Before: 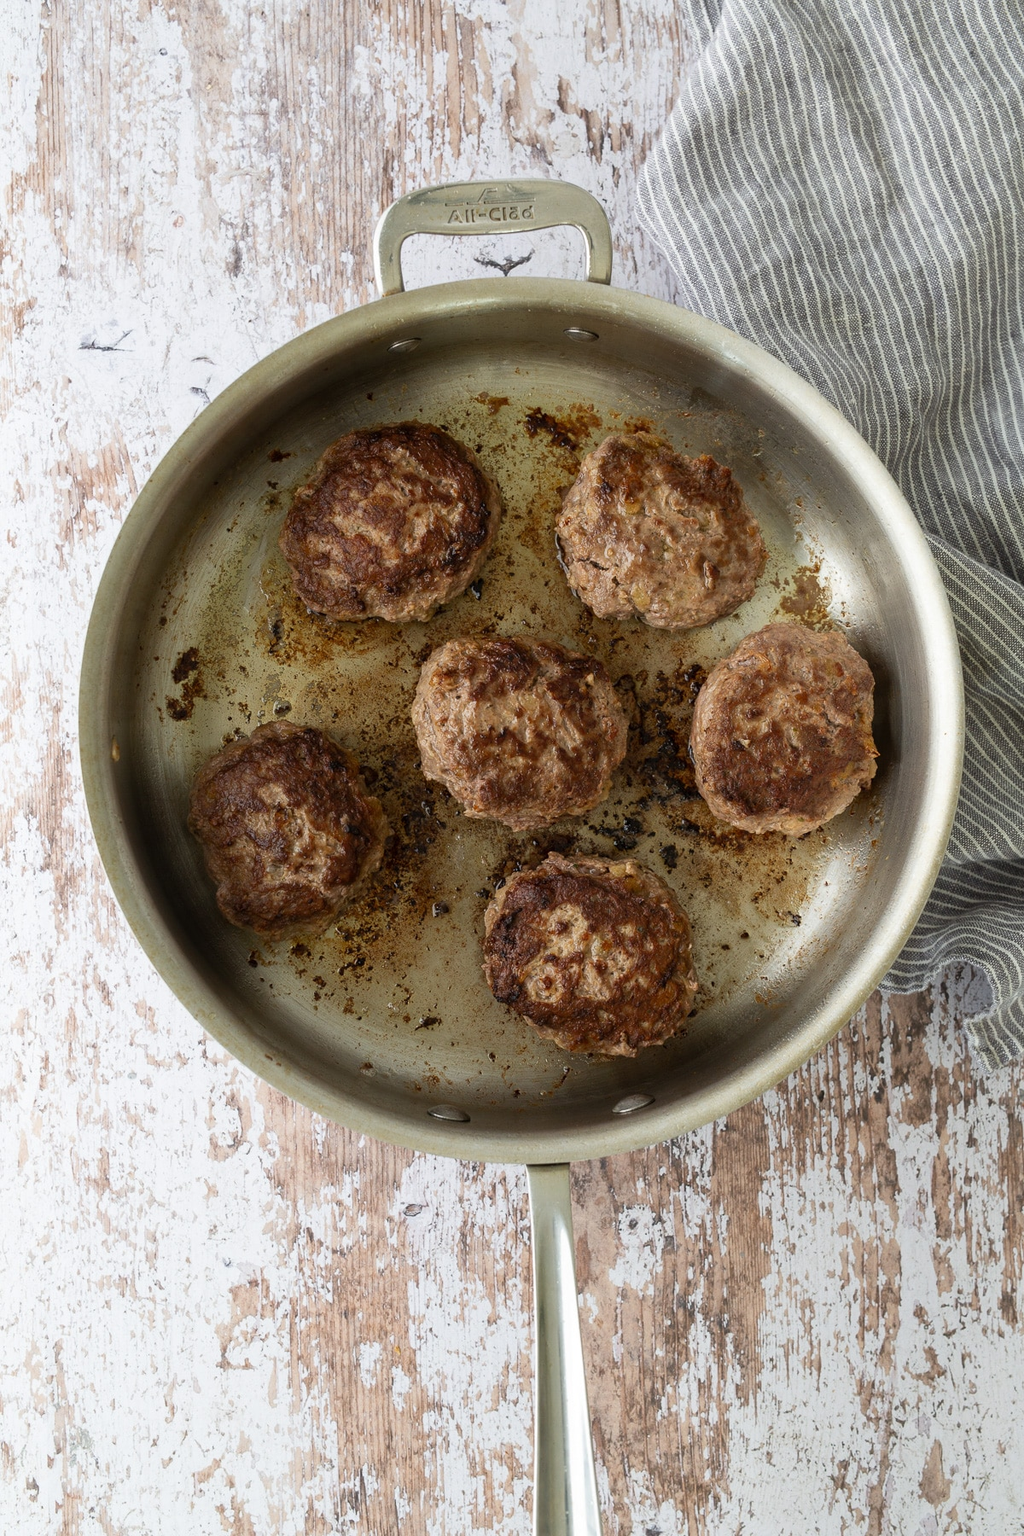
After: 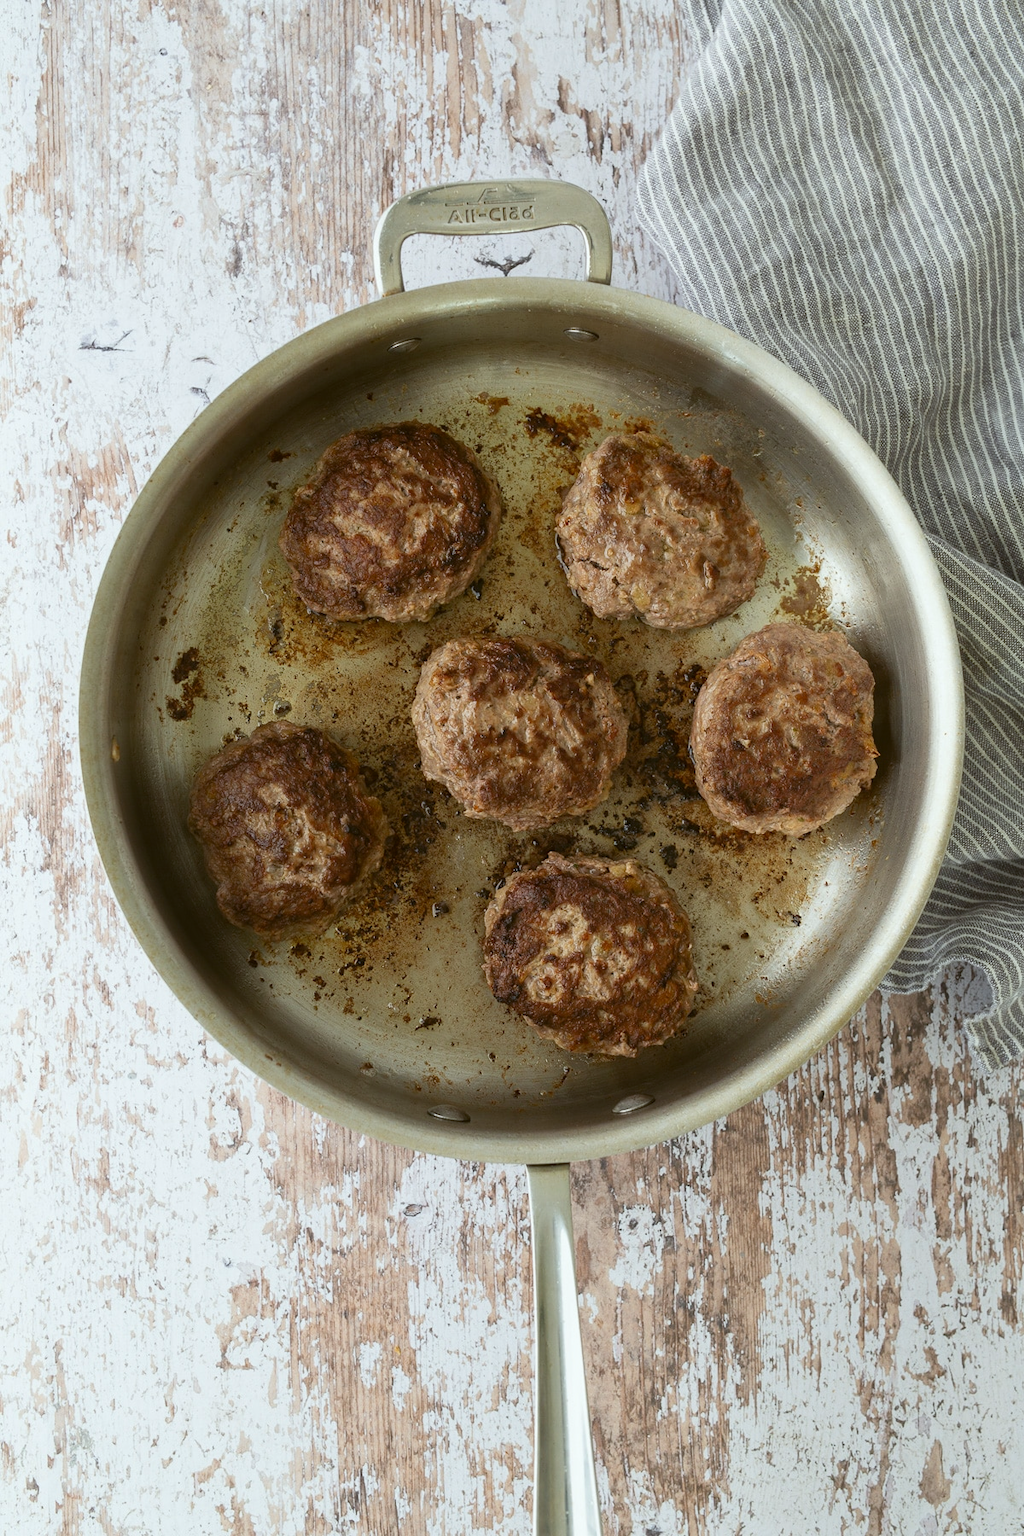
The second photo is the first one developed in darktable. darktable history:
tone equalizer: on, module defaults
color balance: lift [1.004, 1.002, 1.002, 0.998], gamma [1, 1.007, 1.002, 0.993], gain [1, 0.977, 1.013, 1.023], contrast -3.64%
levels: levels [0, 0.499, 1]
